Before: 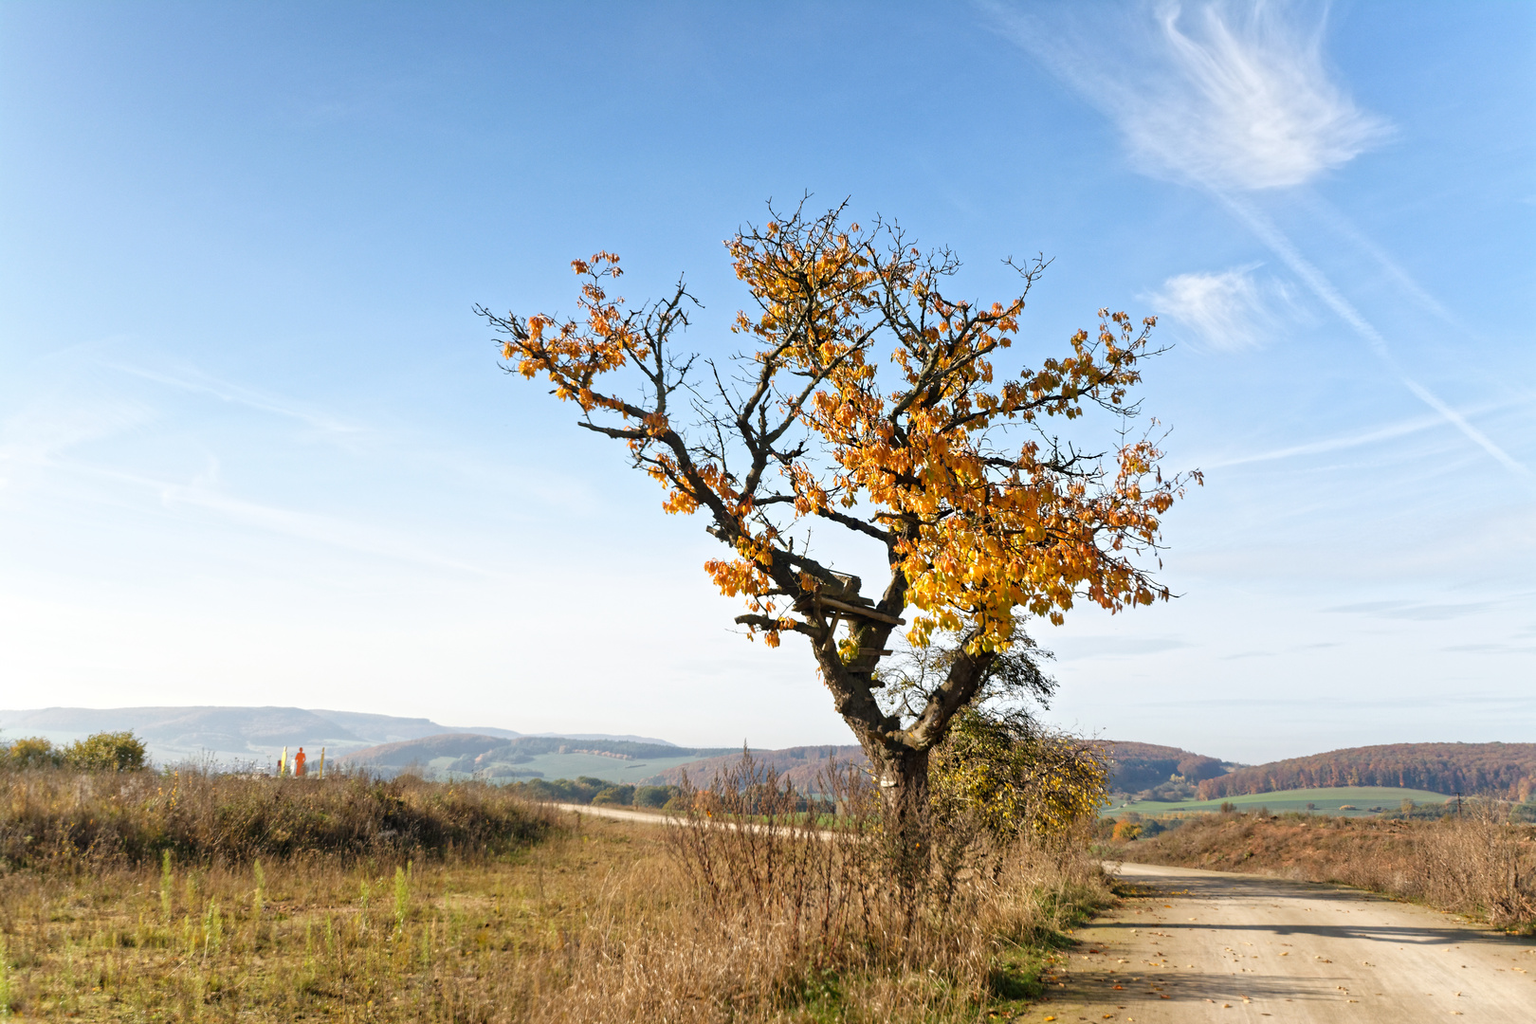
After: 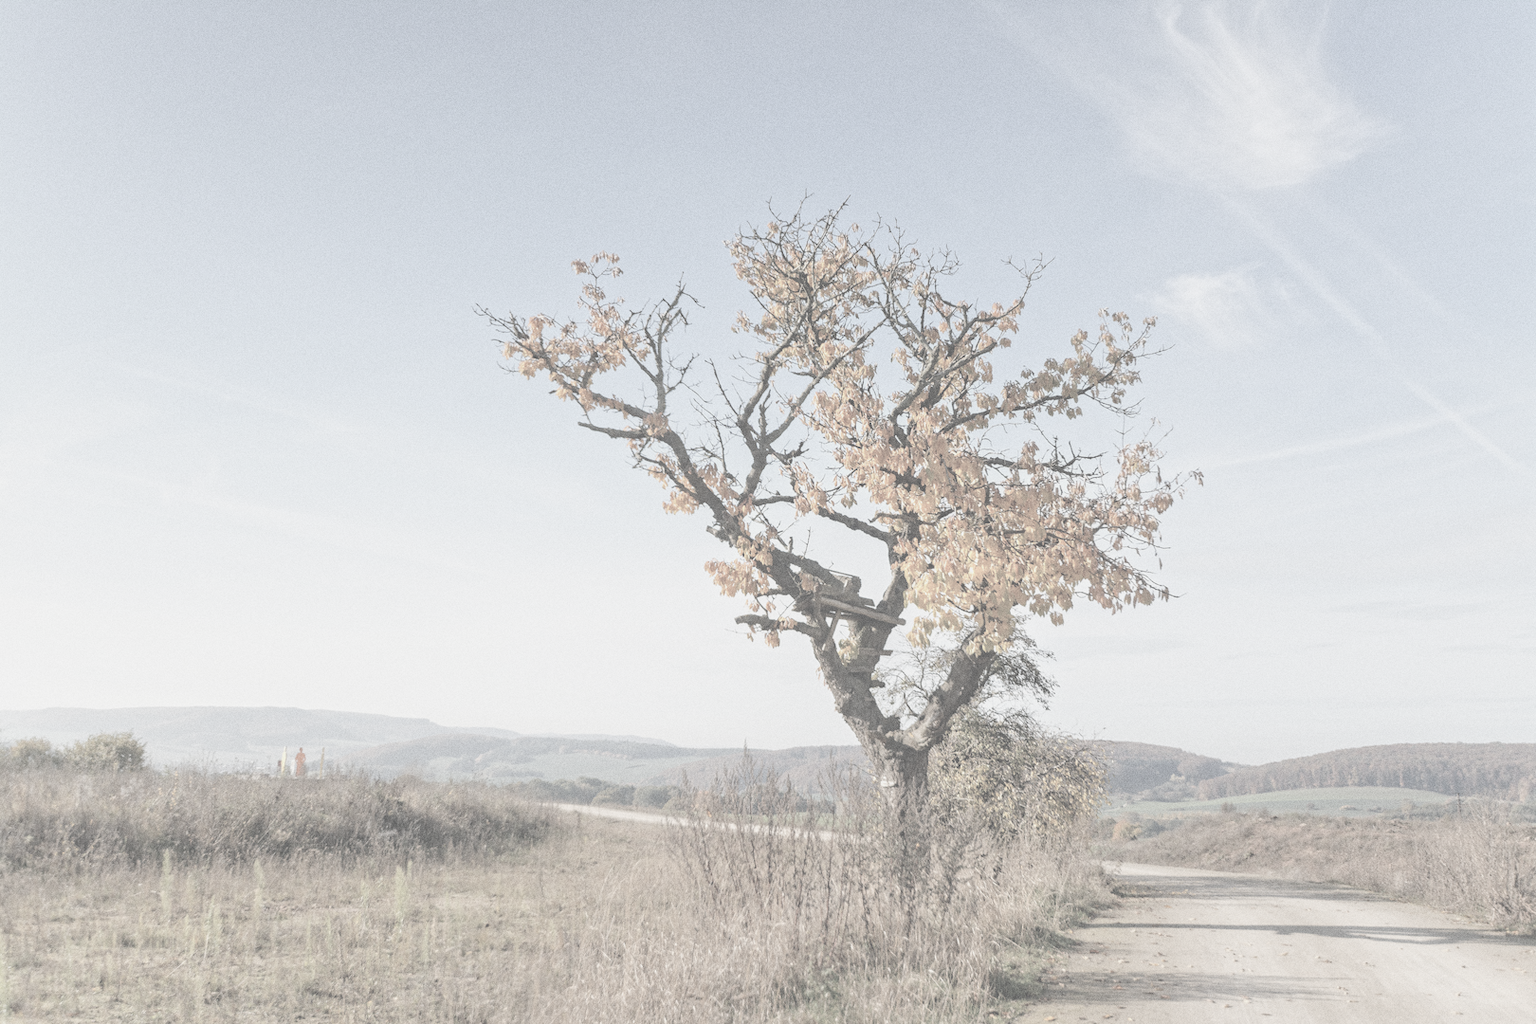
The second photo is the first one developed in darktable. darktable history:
color correction: saturation 0.8
local contrast: on, module defaults
contrast brightness saturation: contrast -0.32, brightness 0.75, saturation -0.78
grain: coarseness 0.09 ISO
